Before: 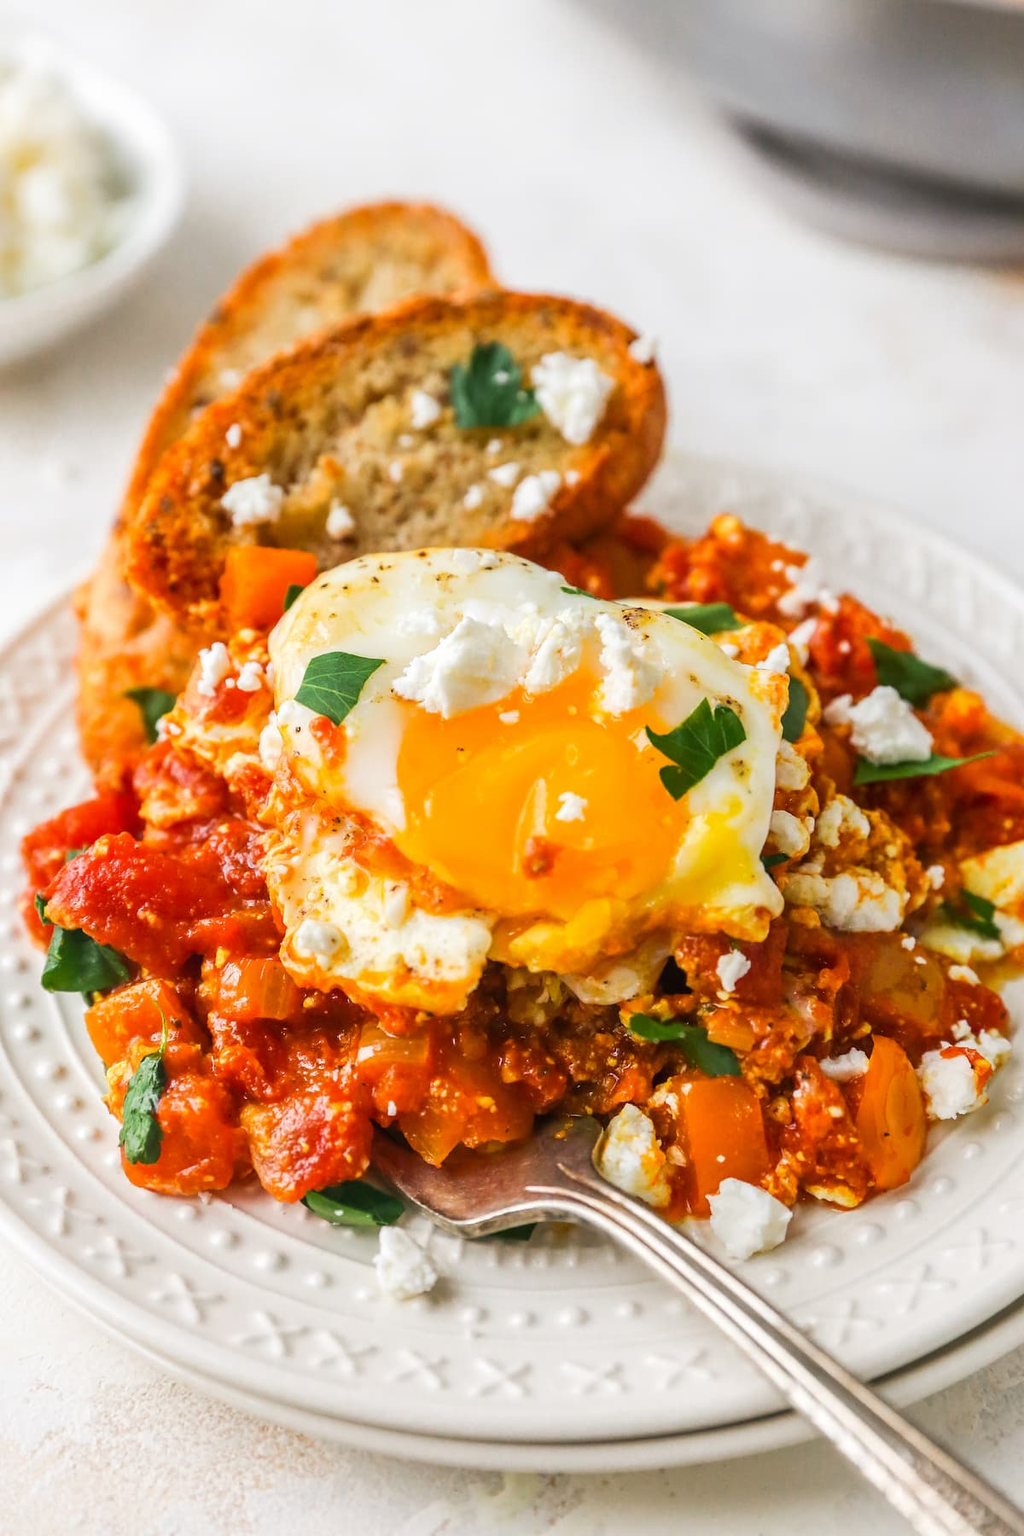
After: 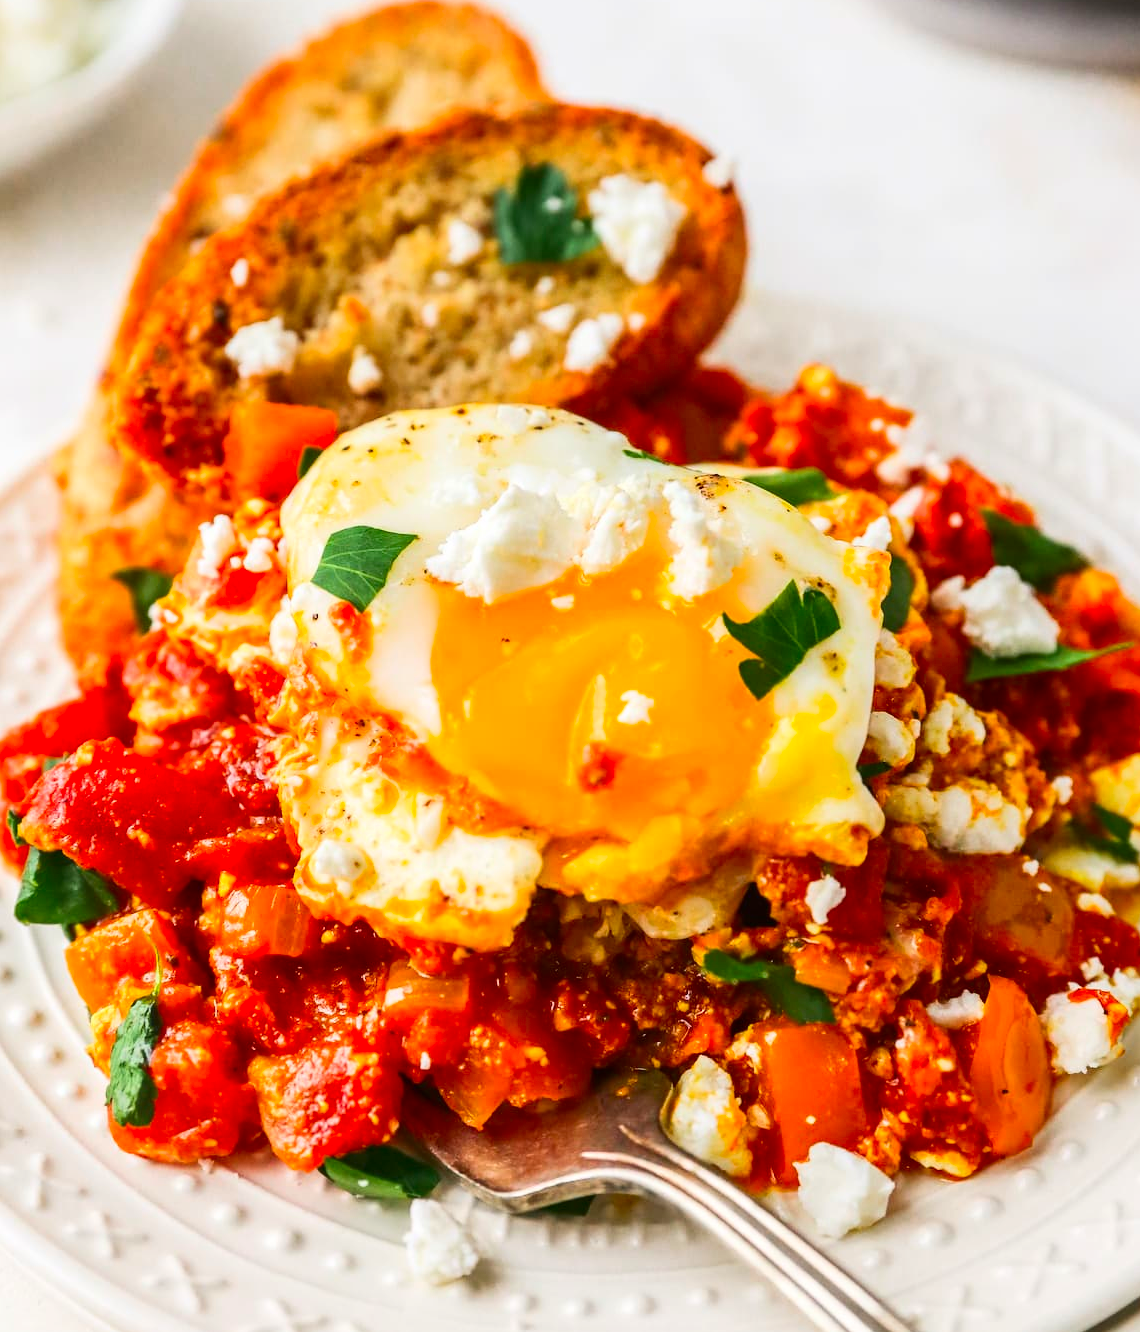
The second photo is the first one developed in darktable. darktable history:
contrast brightness saturation: contrast 0.176, saturation 0.3
crop and rotate: left 2.899%, top 13.262%, right 2.043%, bottom 12.722%
